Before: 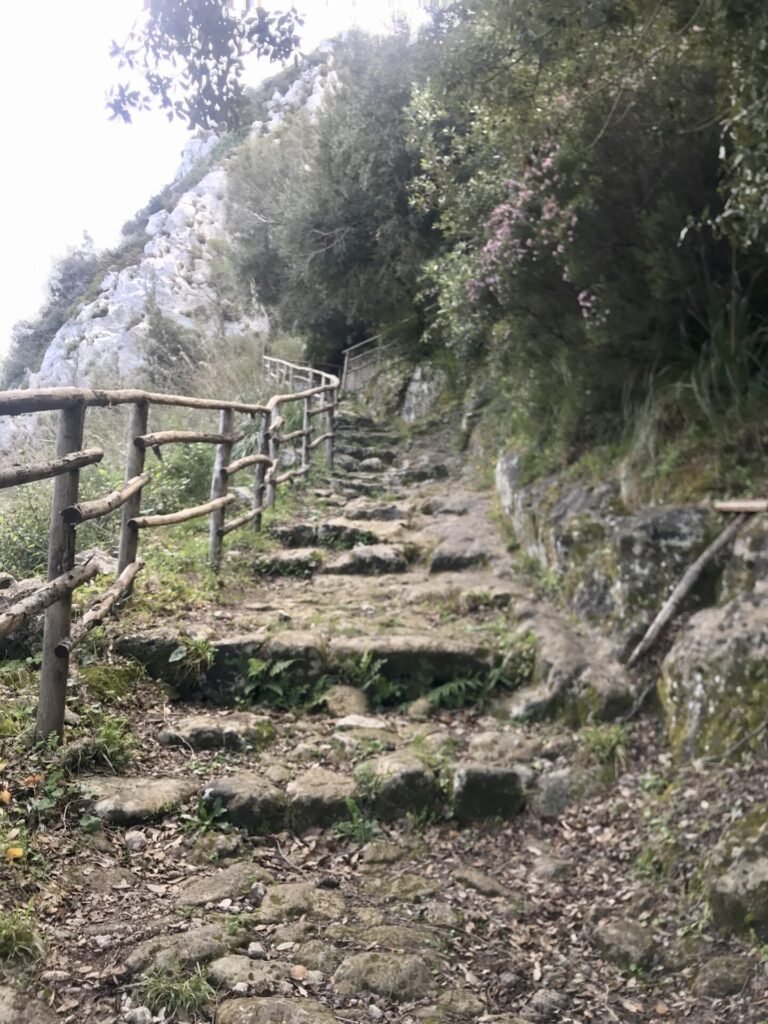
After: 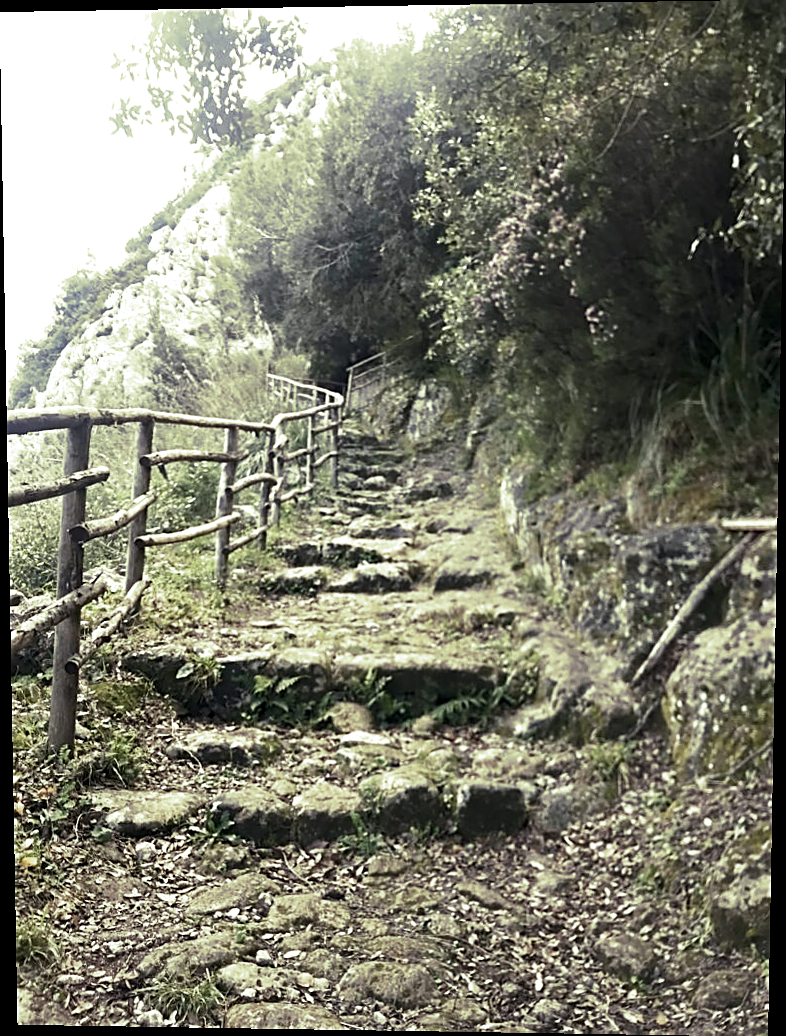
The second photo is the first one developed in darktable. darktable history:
exposure: black level correction 0.001, compensate highlight preservation false
tone equalizer: -8 EV -0.417 EV, -7 EV -0.389 EV, -6 EV -0.333 EV, -5 EV -0.222 EV, -3 EV 0.222 EV, -2 EV 0.333 EV, -1 EV 0.389 EV, +0 EV 0.417 EV, edges refinement/feathering 500, mask exposure compensation -1.57 EV, preserve details no
rotate and perspective: lens shift (vertical) 0.048, lens shift (horizontal) -0.024, automatic cropping off
split-toning: shadows › hue 290.82°, shadows › saturation 0.34, highlights › saturation 0.38, balance 0, compress 50%
sharpen: amount 0.75
